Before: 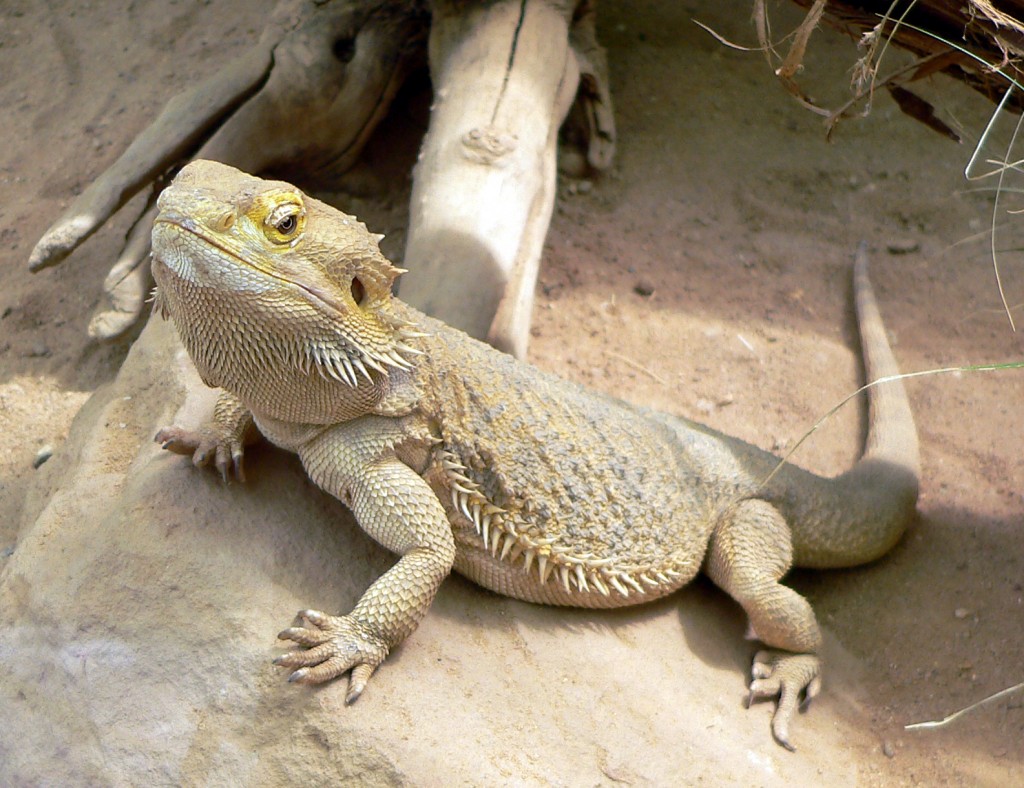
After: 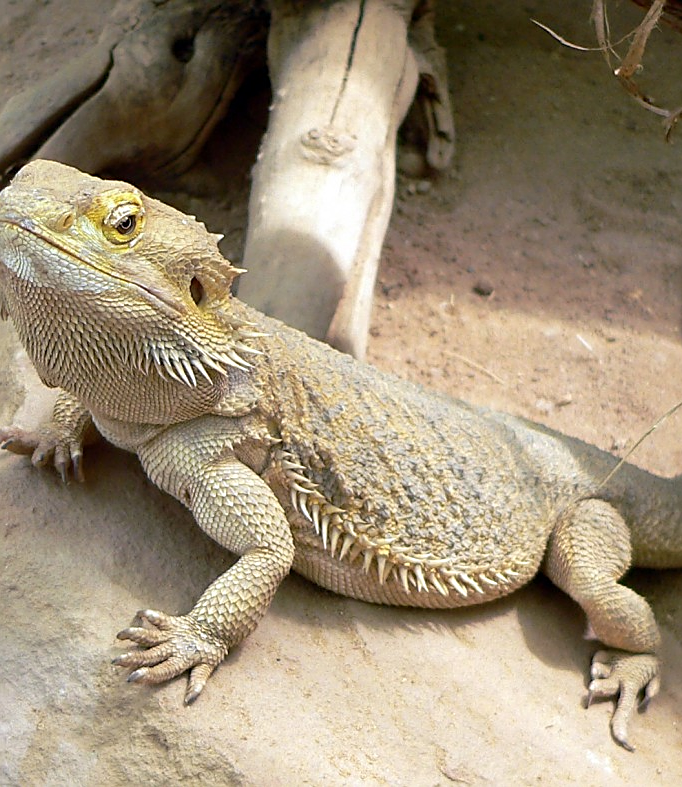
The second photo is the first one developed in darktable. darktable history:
crop and rotate: left 15.754%, right 17.579%
sharpen: on, module defaults
